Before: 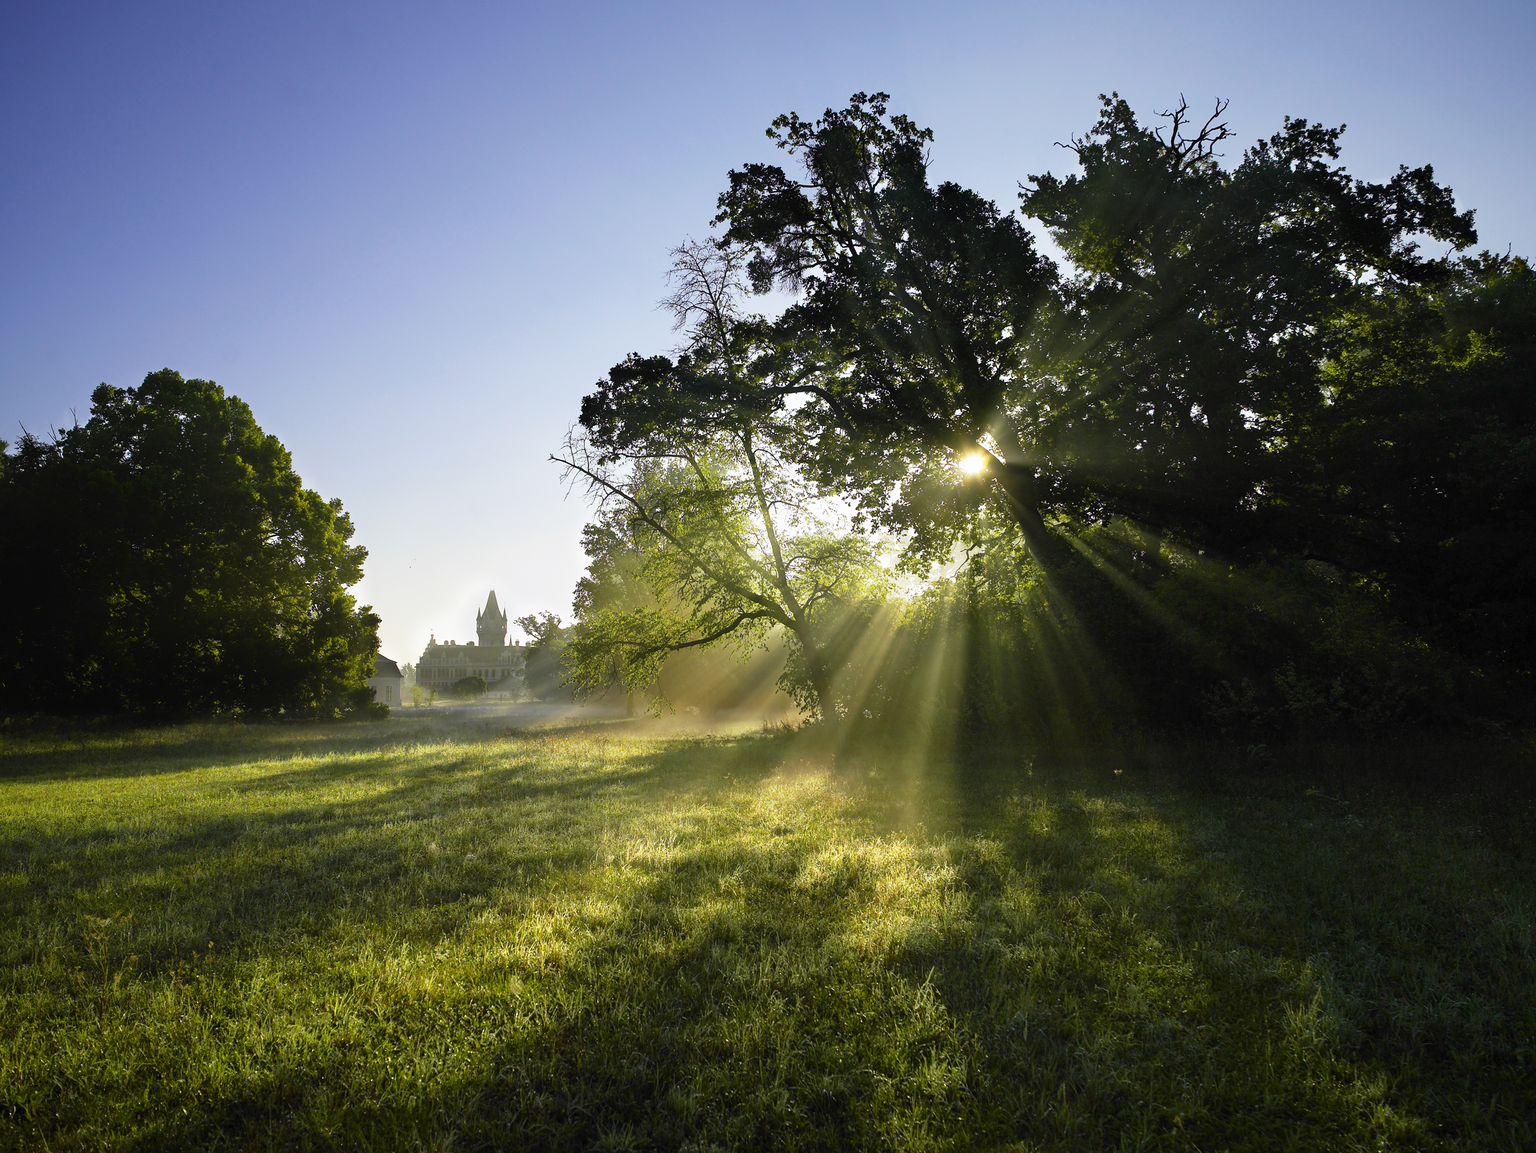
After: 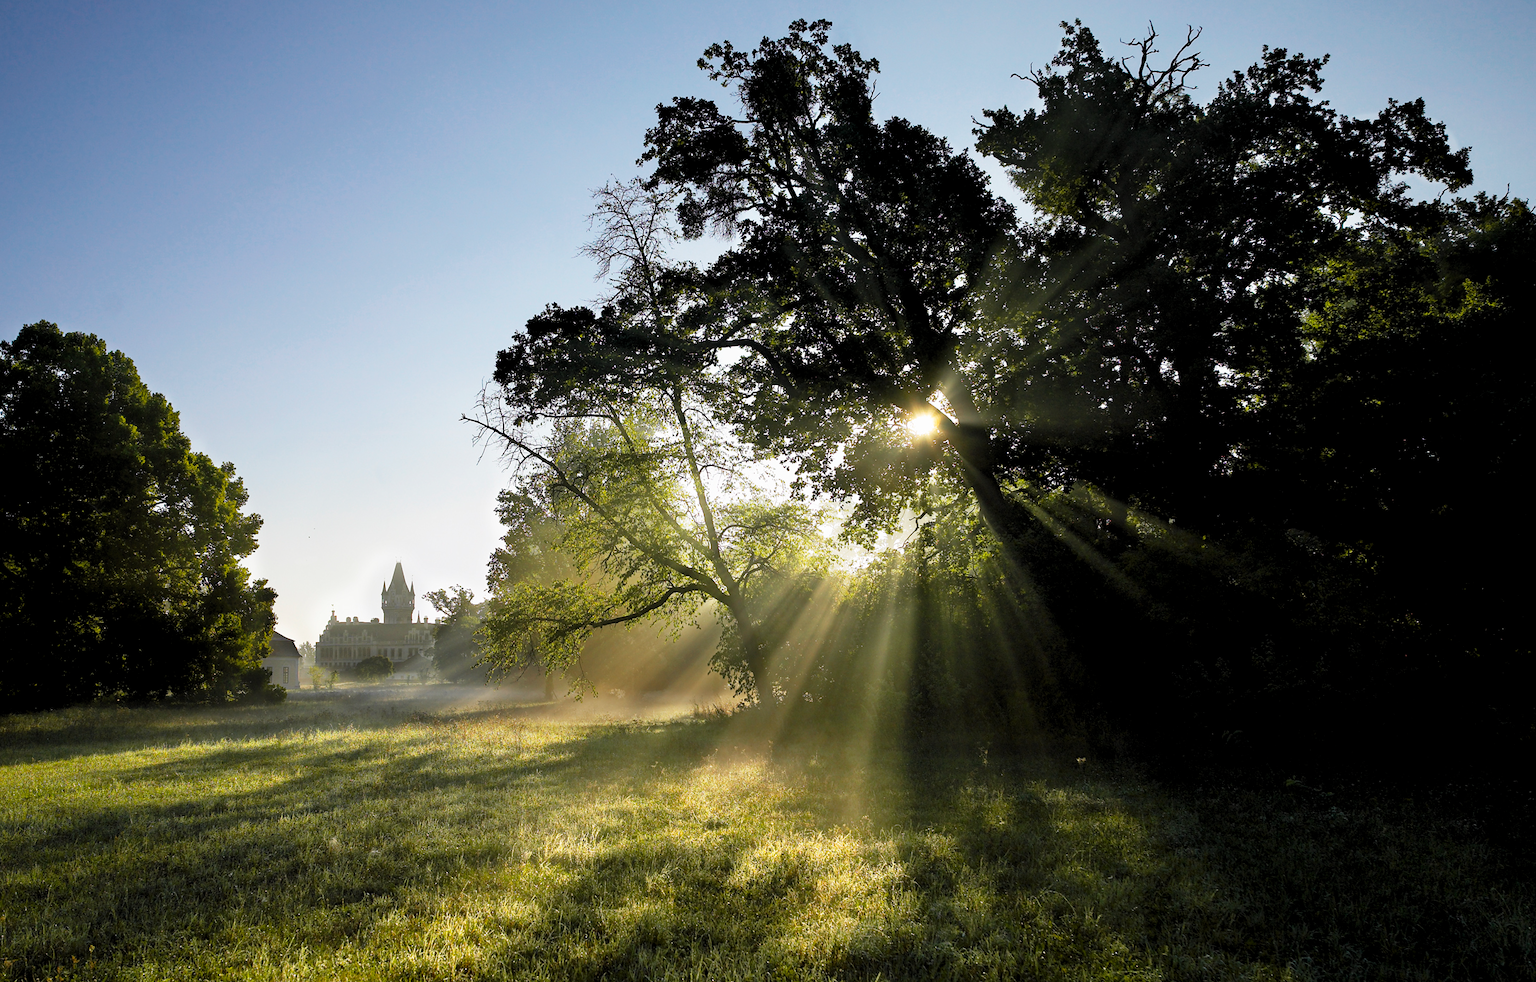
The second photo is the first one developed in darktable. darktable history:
crop: left 8.256%, top 6.535%, bottom 15.295%
levels: white 90.71%, levels [0.116, 0.574, 1]
